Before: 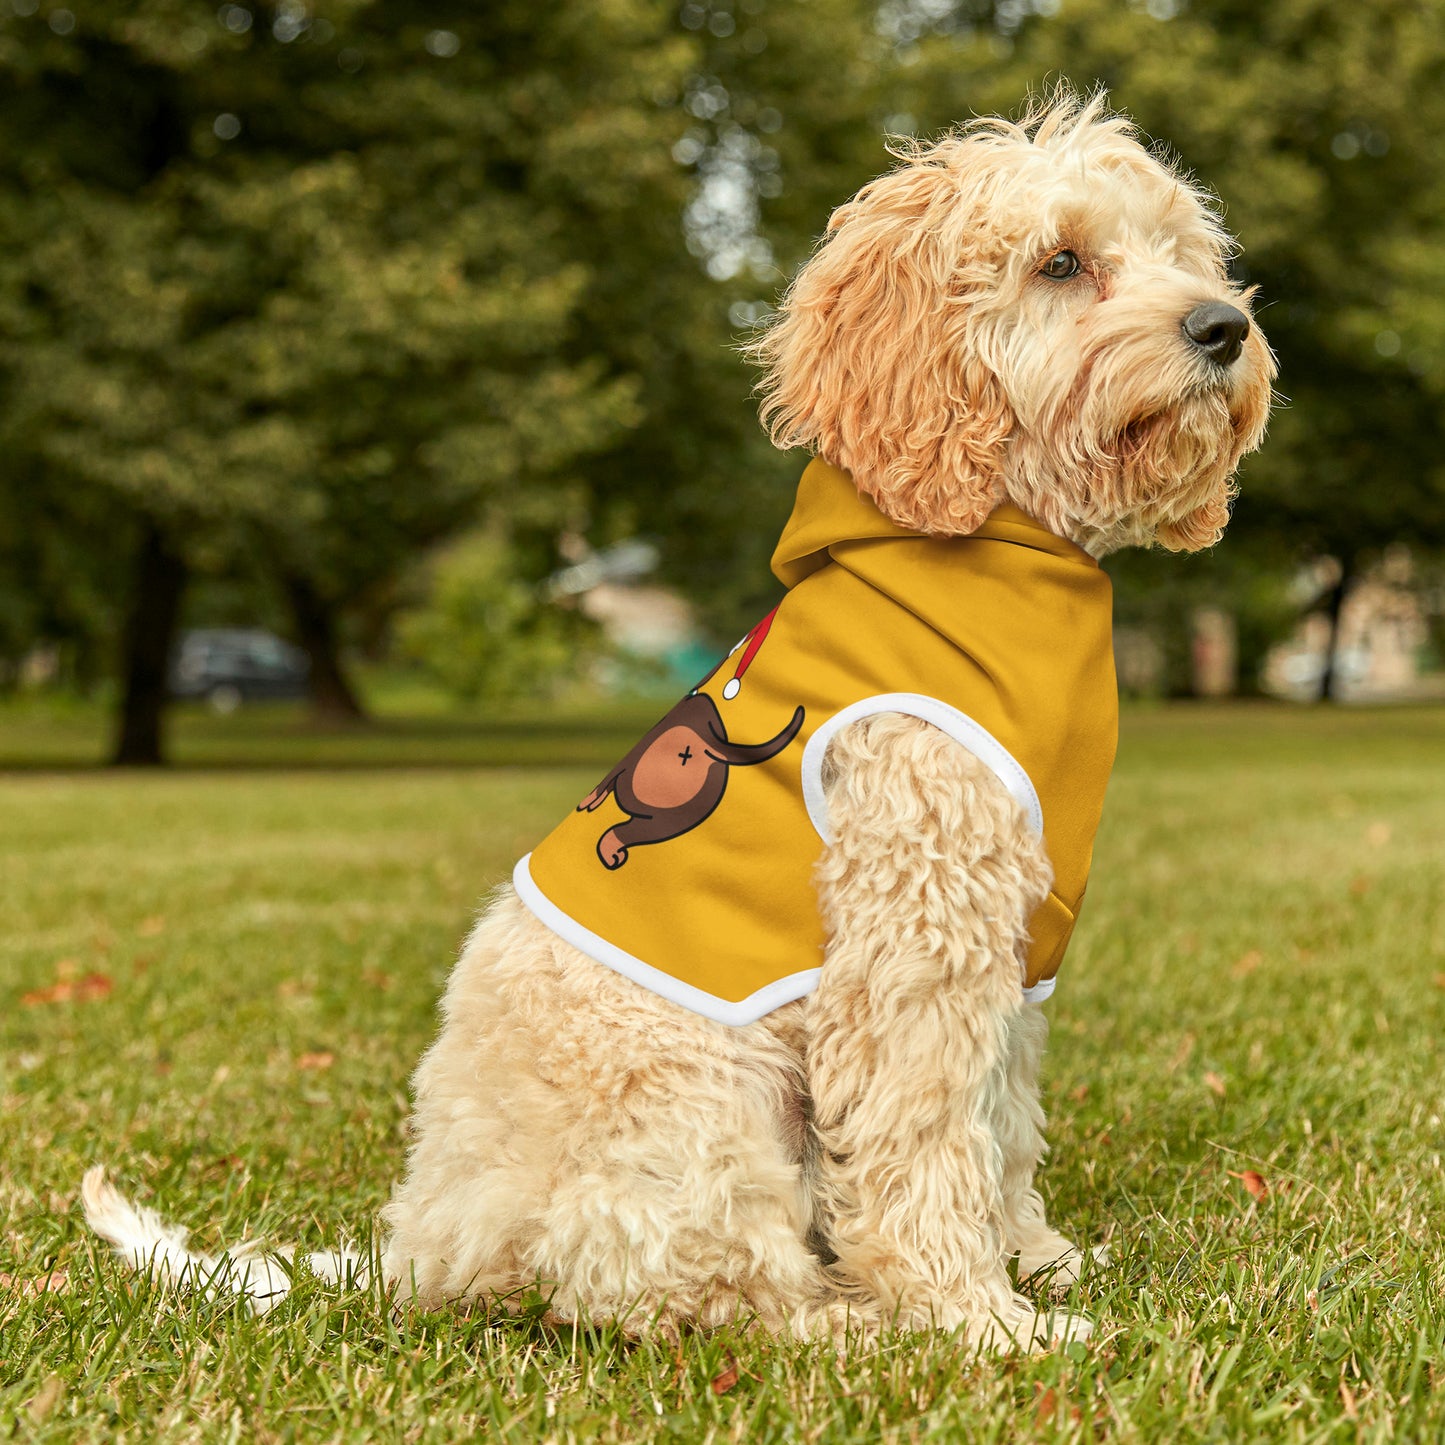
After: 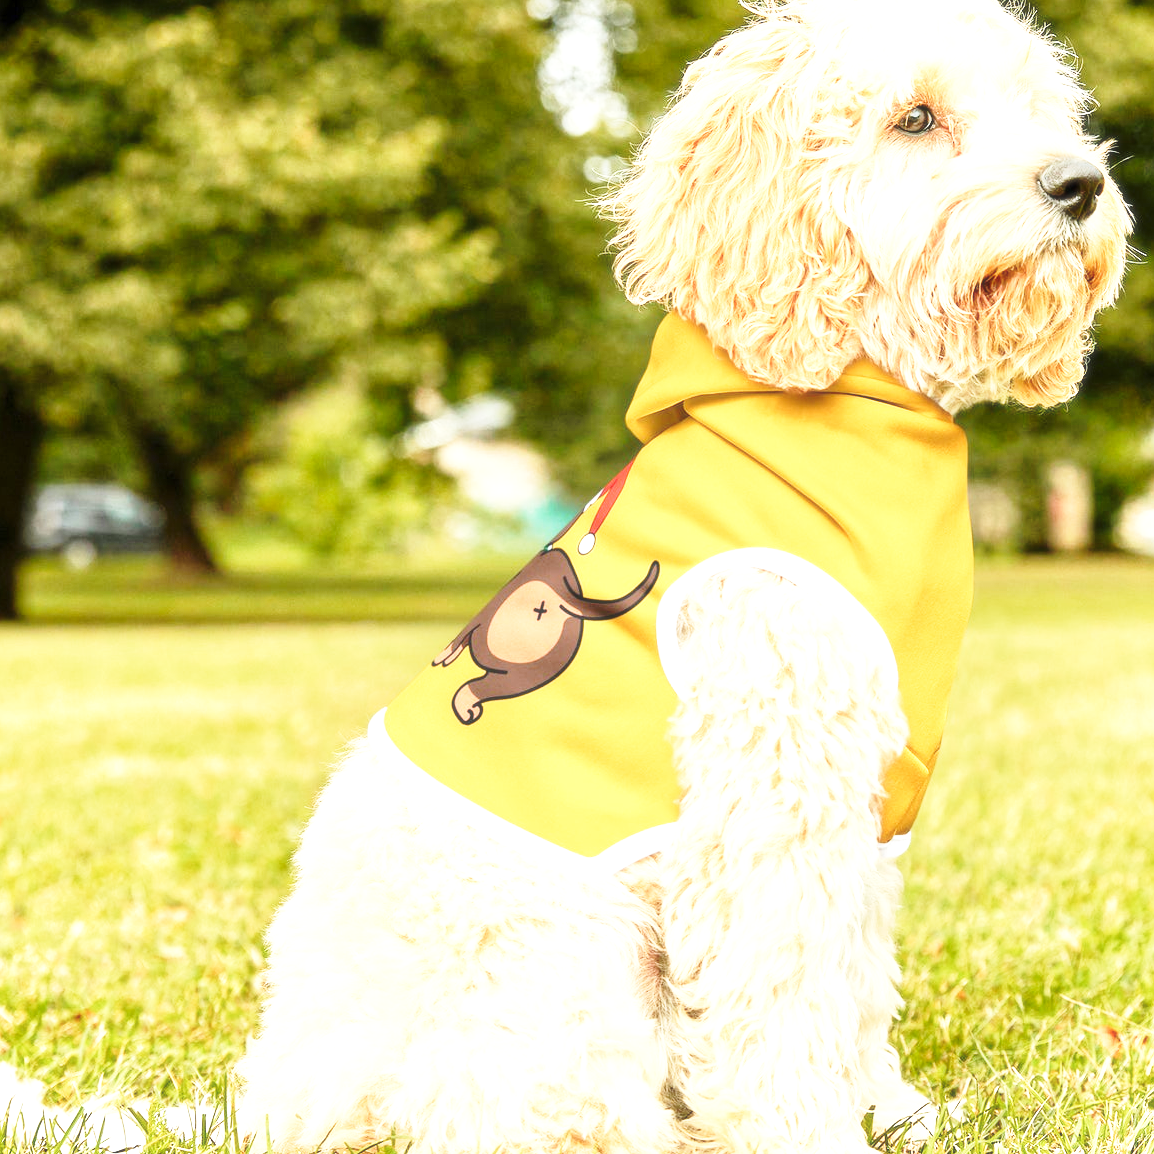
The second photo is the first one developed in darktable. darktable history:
white balance: red 1, blue 1
base curve: curves: ch0 [(0, 0) (0.028, 0.03) (0.121, 0.232) (0.46, 0.748) (0.859, 0.968) (1, 1)], preserve colors none
exposure: exposure 1.2 EV, compensate highlight preservation false
soften: size 10%, saturation 50%, brightness 0.2 EV, mix 10%
crop and rotate: left 10.071%, top 10.071%, right 10.02%, bottom 10.02%
